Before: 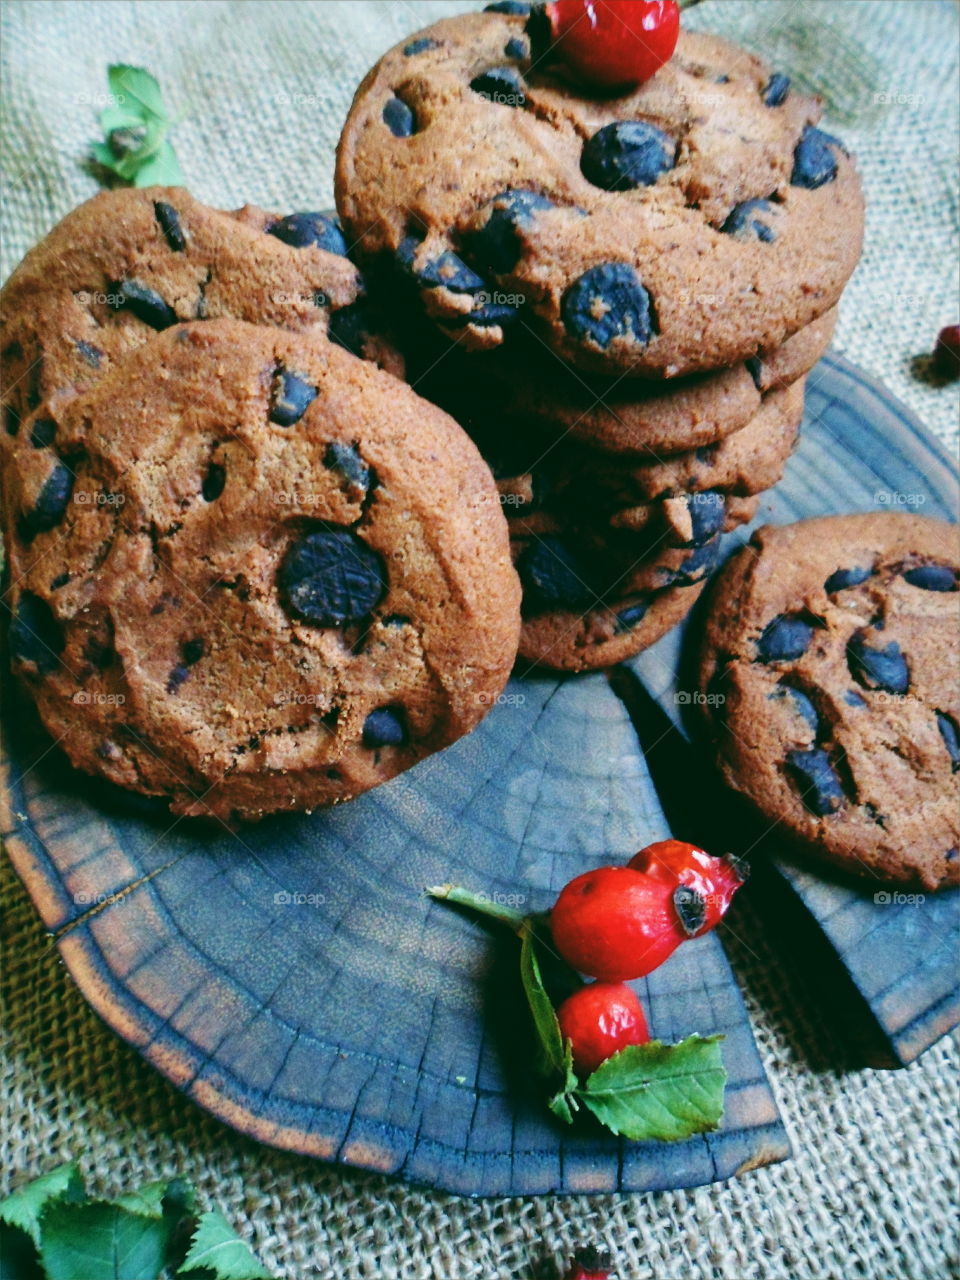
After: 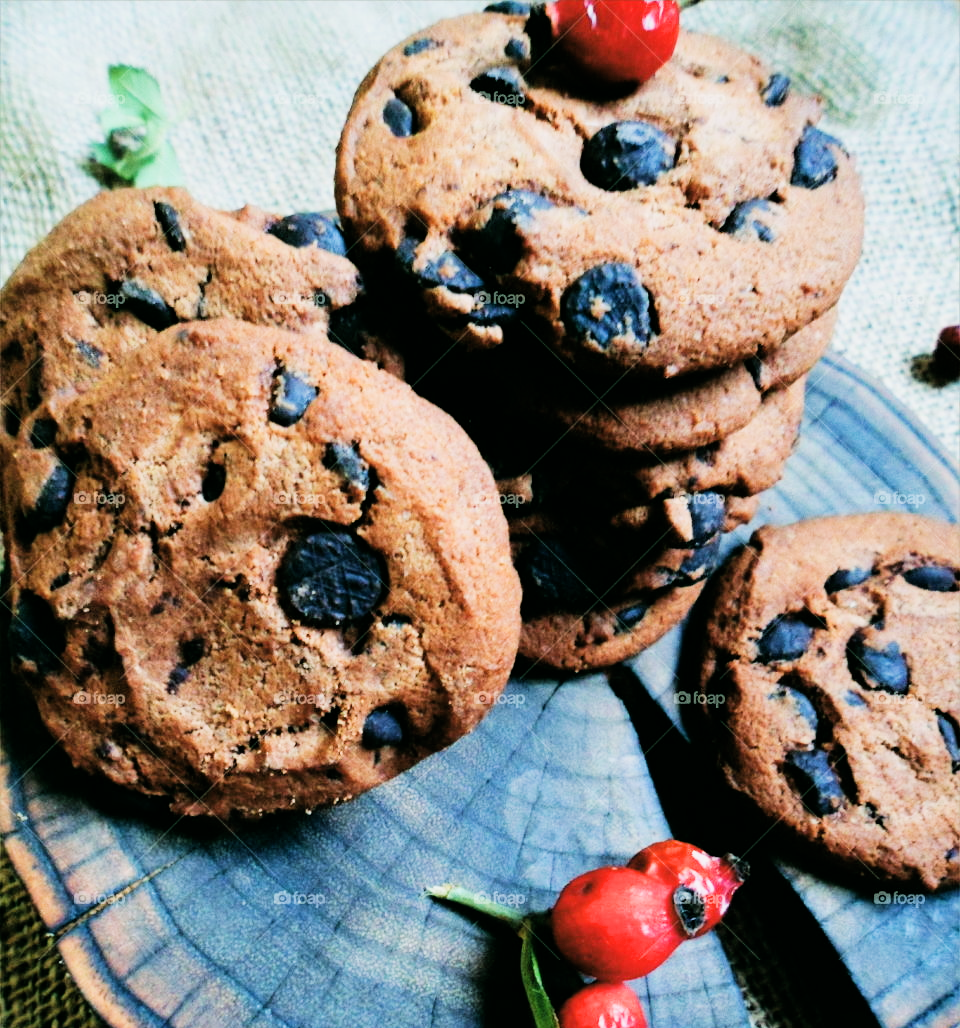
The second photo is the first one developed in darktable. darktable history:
exposure: exposure 0.658 EV, compensate exposure bias true, compensate highlight preservation false
crop: bottom 19.648%
filmic rgb: black relative exposure -5.12 EV, white relative exposure 3.97 EV, hardness 2.9, contrast 1.406, highlights saturation mix -28.74%
